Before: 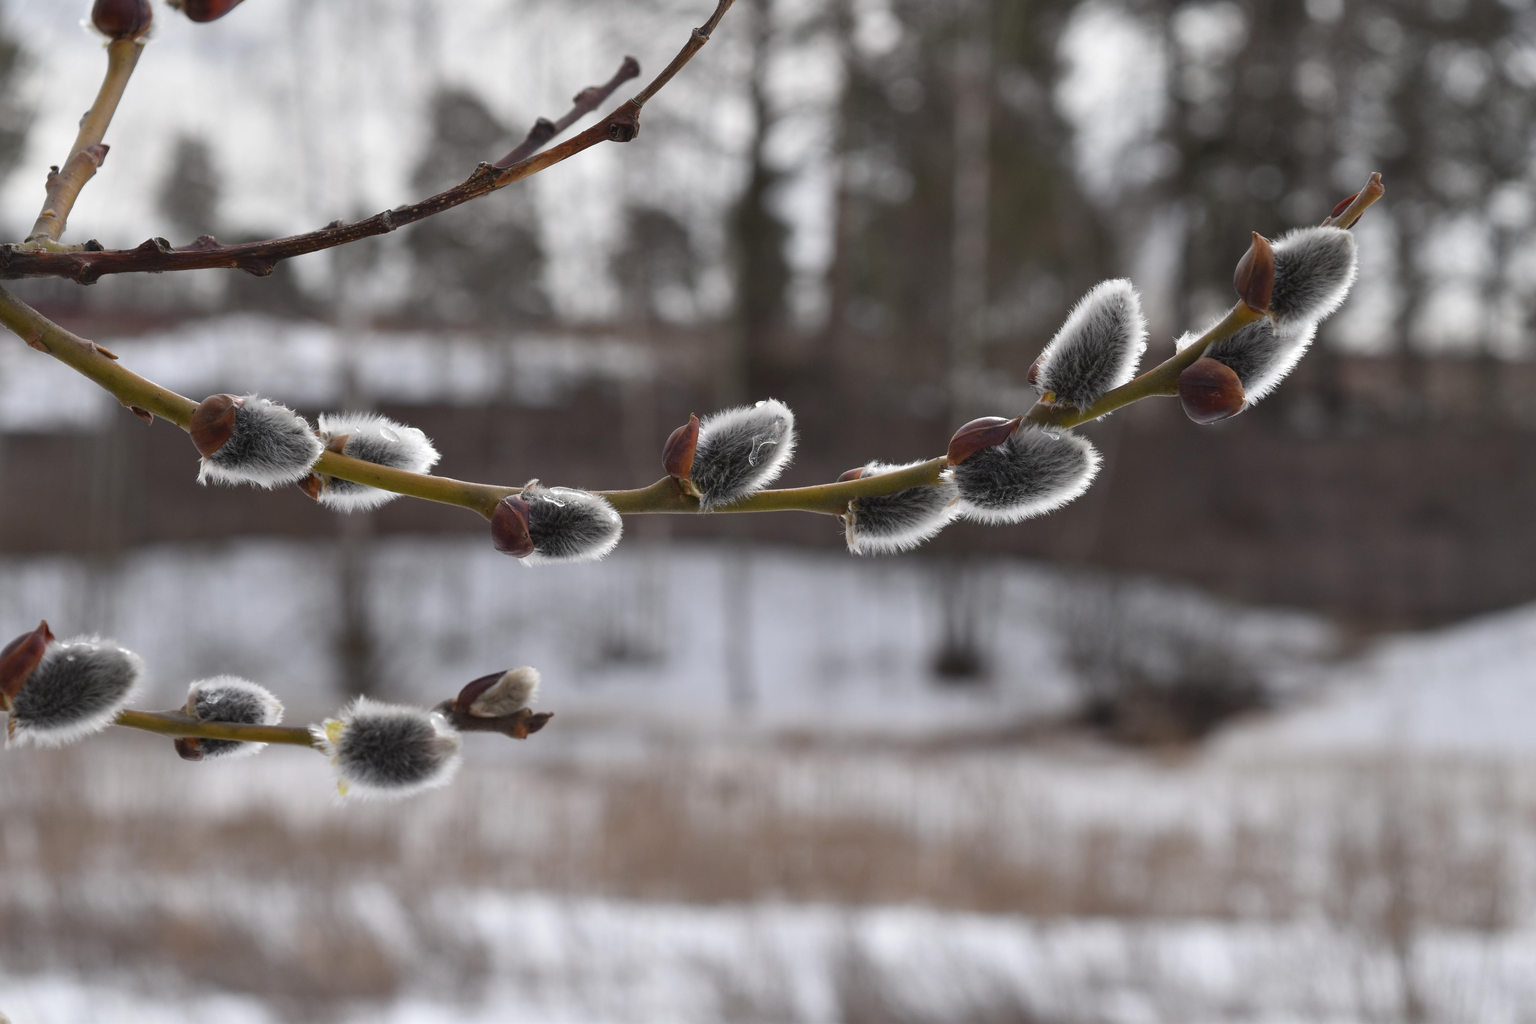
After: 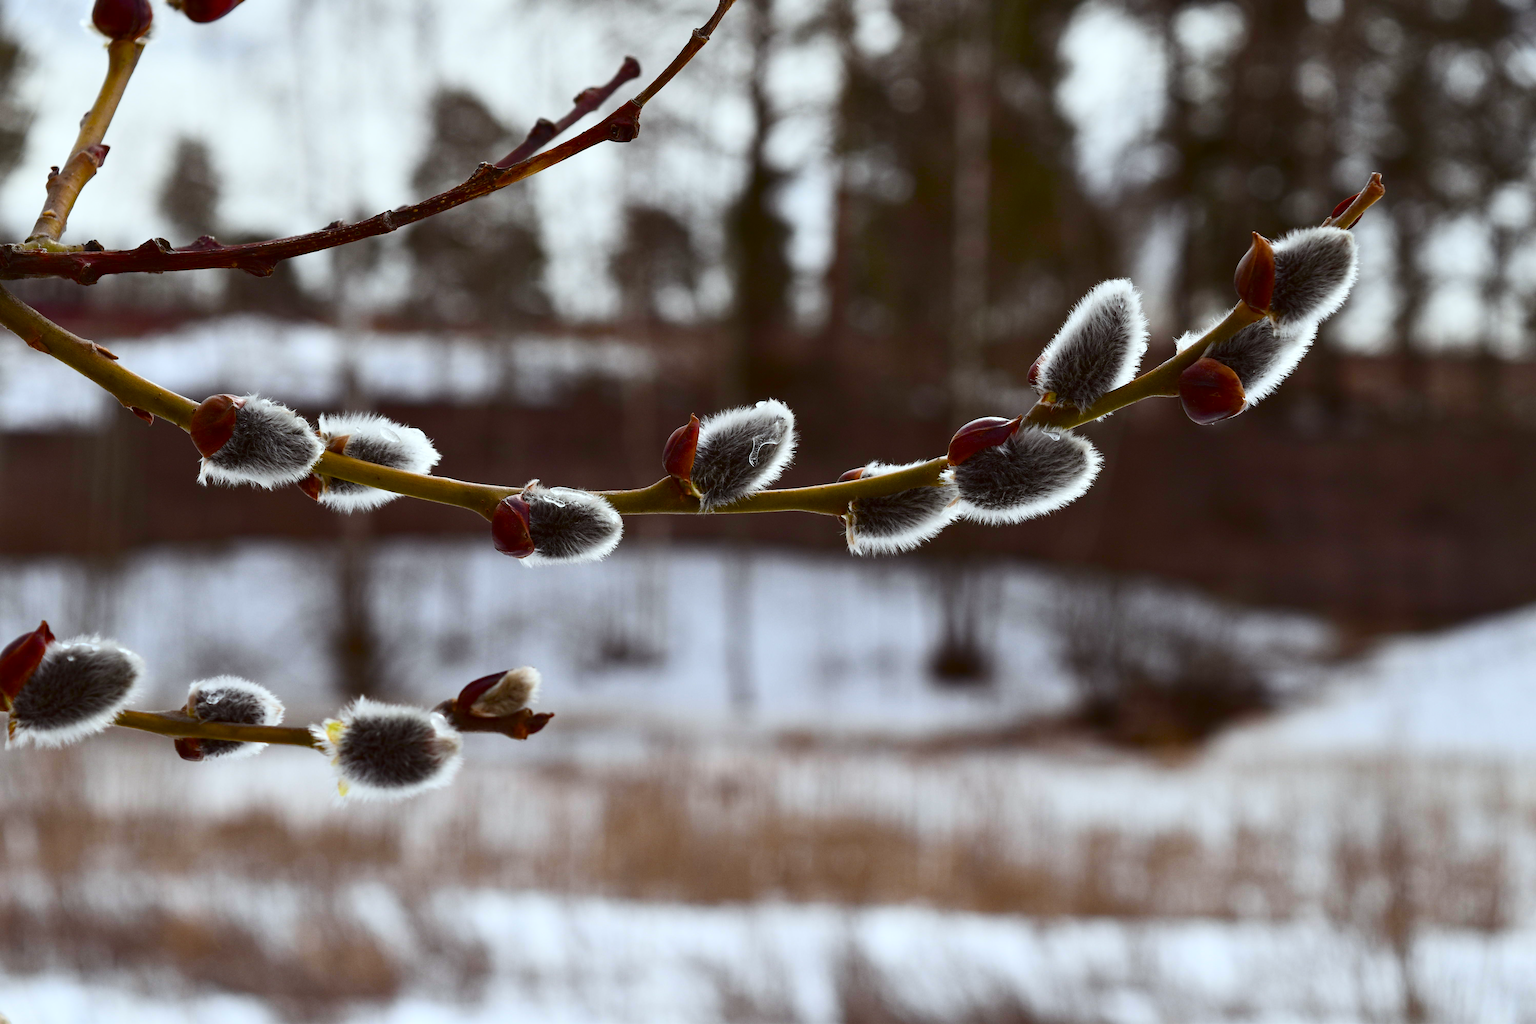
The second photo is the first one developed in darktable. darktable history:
haze removal: compatibility mode true, adaptive false
color correction: highlights a* -5.05, highlights b* -3.53, shadows a* 3.84, shadows b* 4.45
color balance rgb: perceptual saturation grading › global saturation 34.907%, perceptual saturation grading › highlights -25.784%, perceptual saturation grading › shadows 49.775%, global vibrance 20%
contrast brightness saturation: contrast 0.291
